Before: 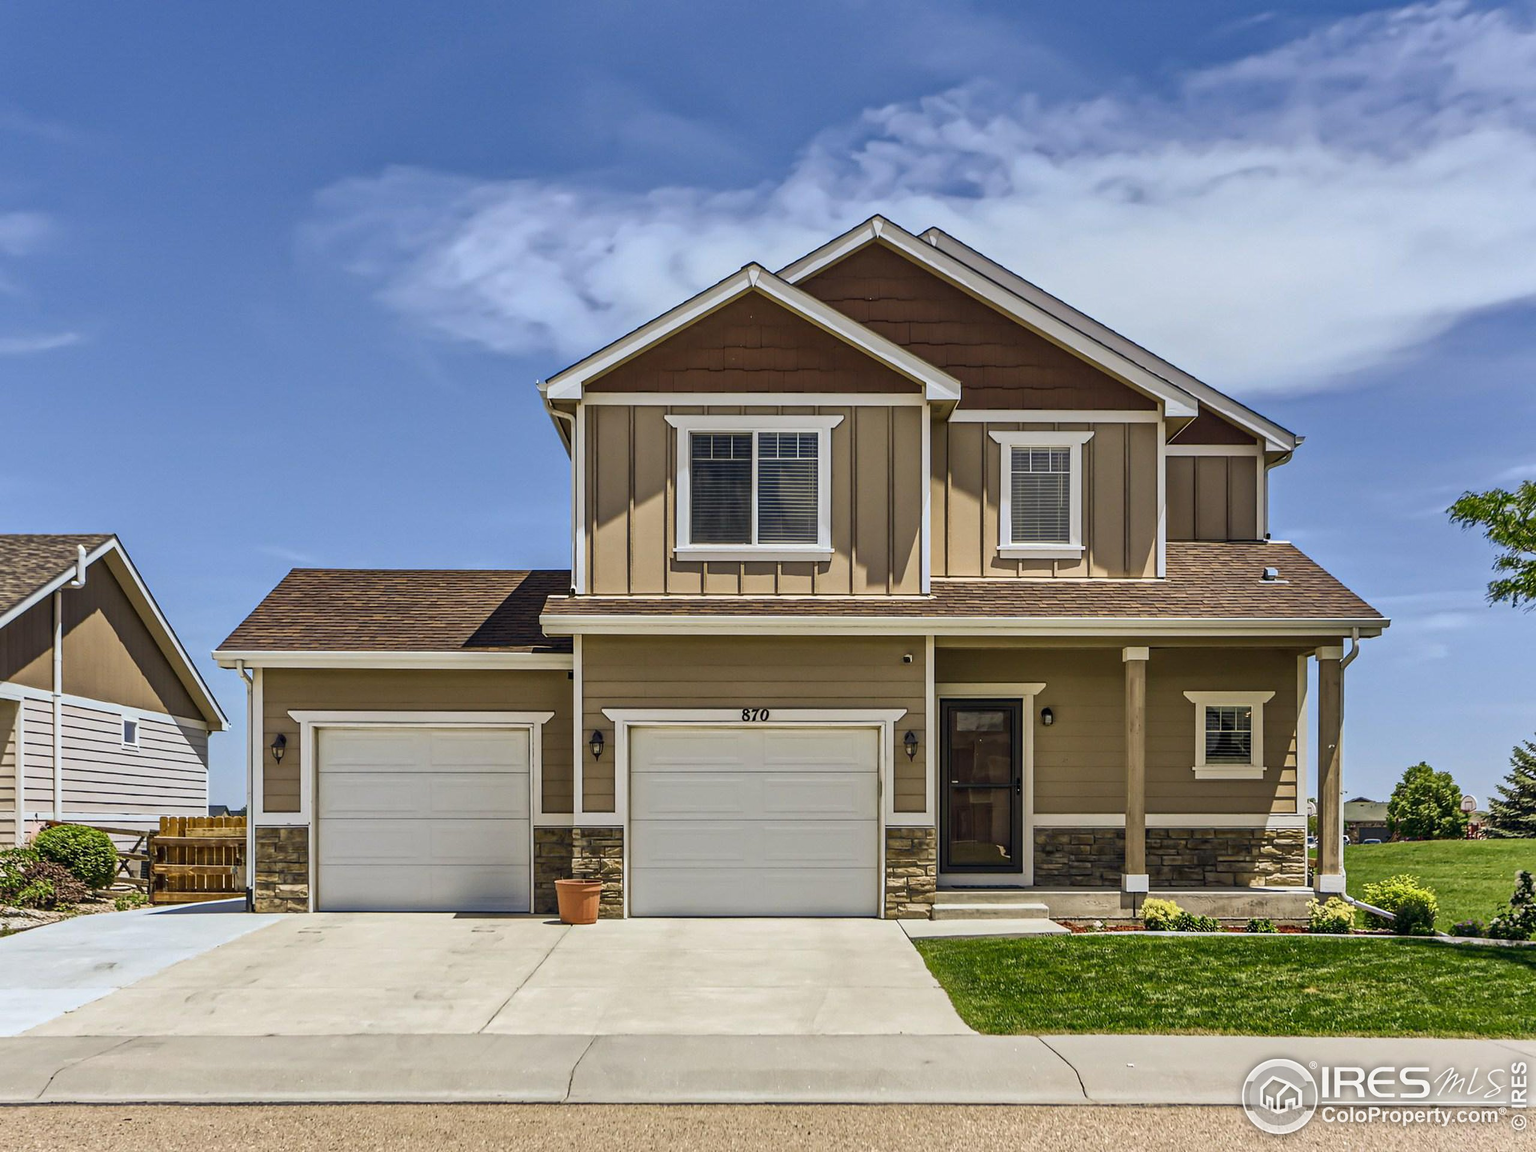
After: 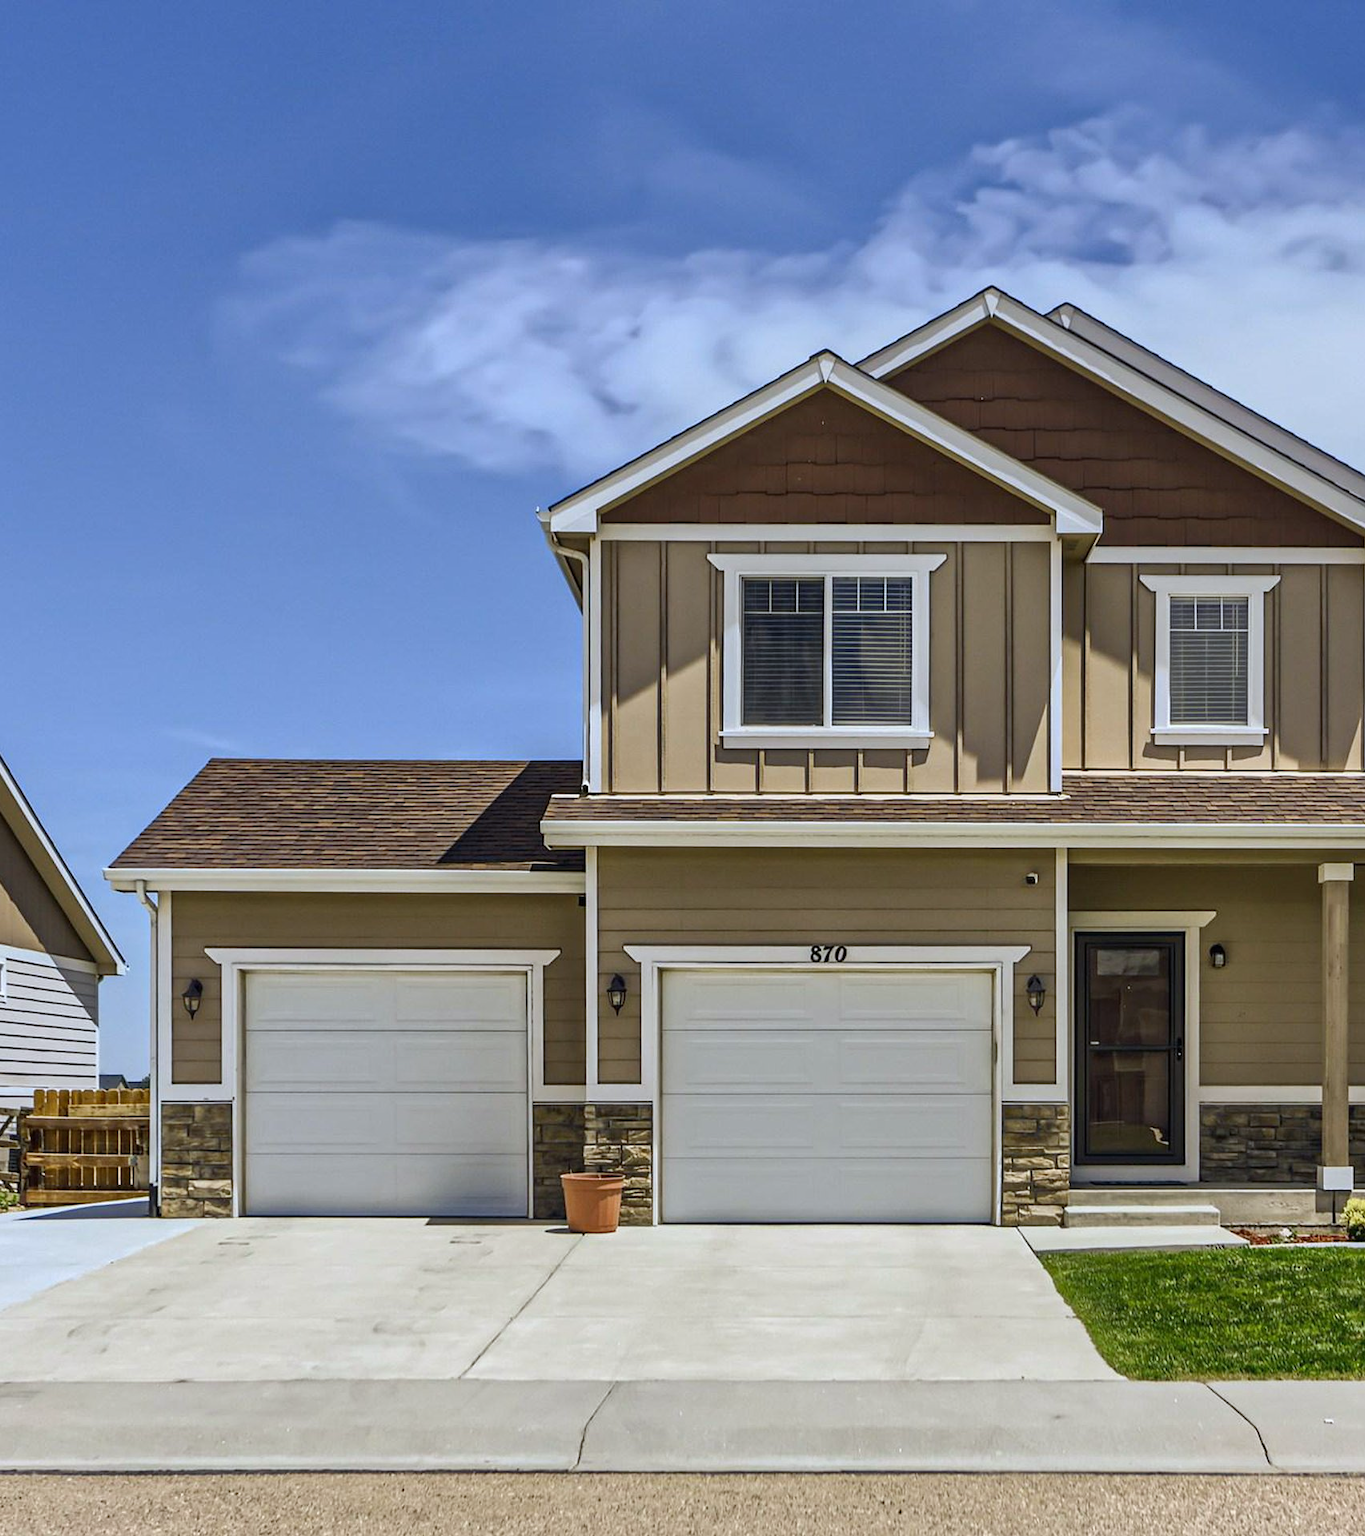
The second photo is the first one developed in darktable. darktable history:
crop and rotate: left 8.786%, right 24.548%
white balance: red 0.967, blue 1.049
